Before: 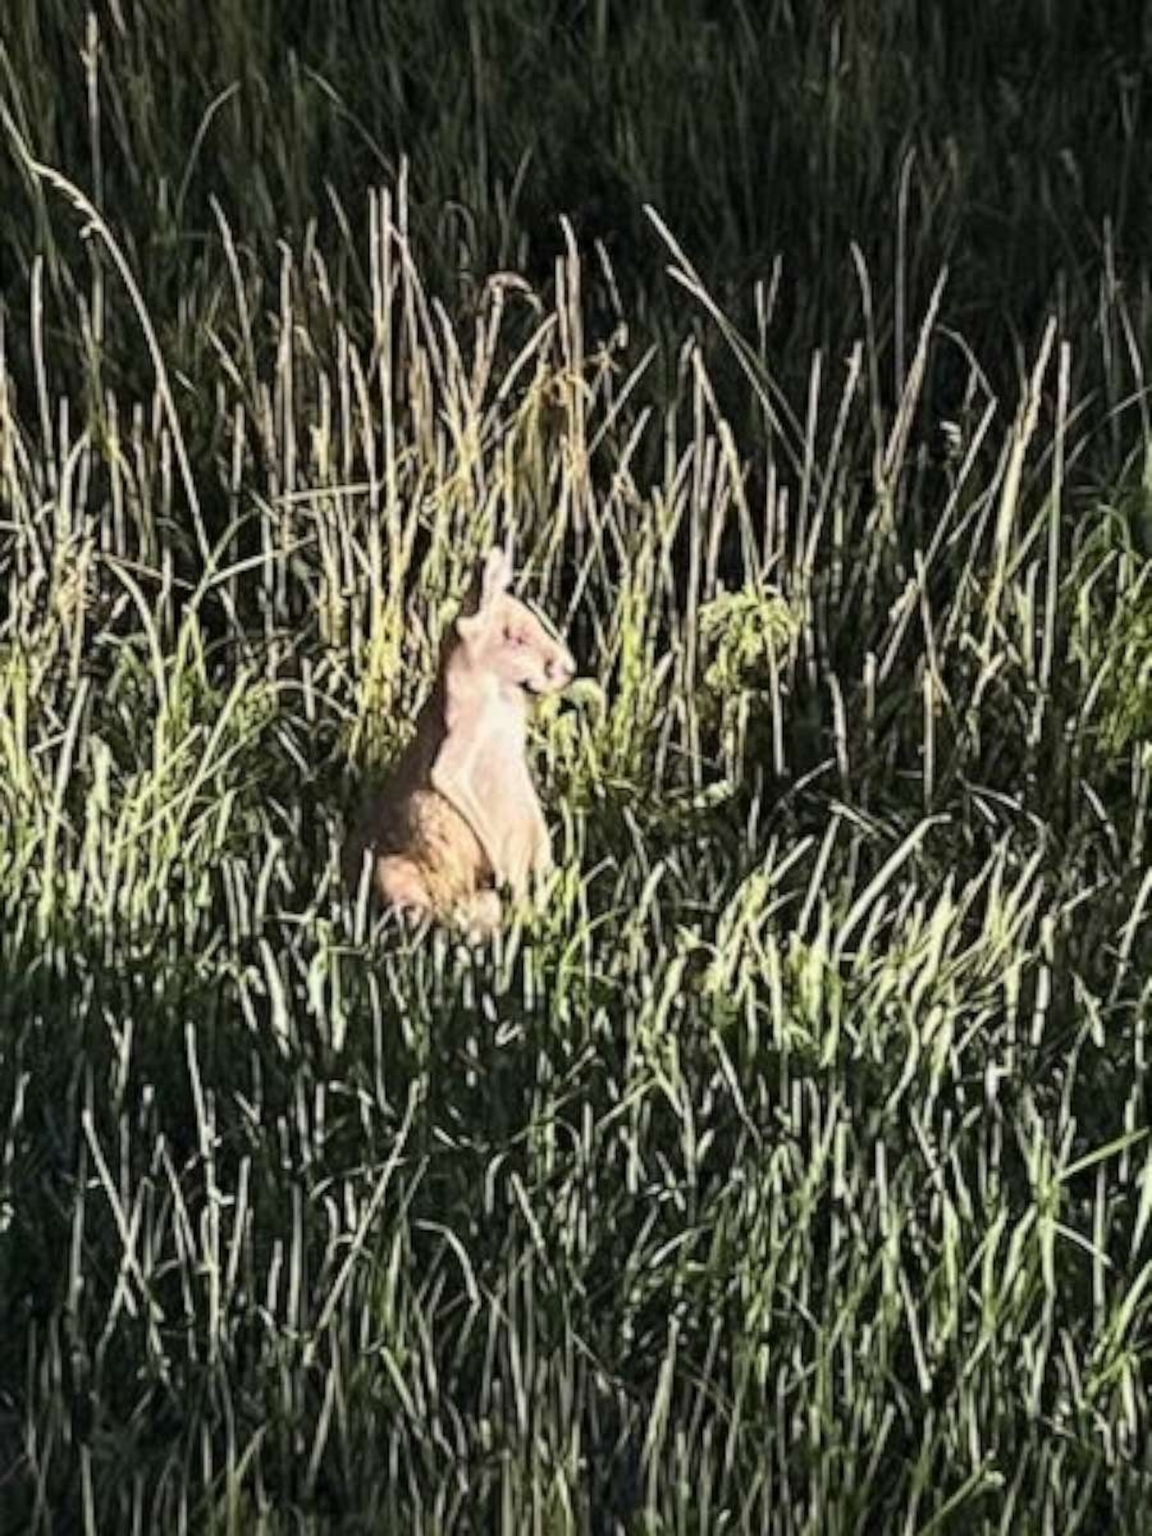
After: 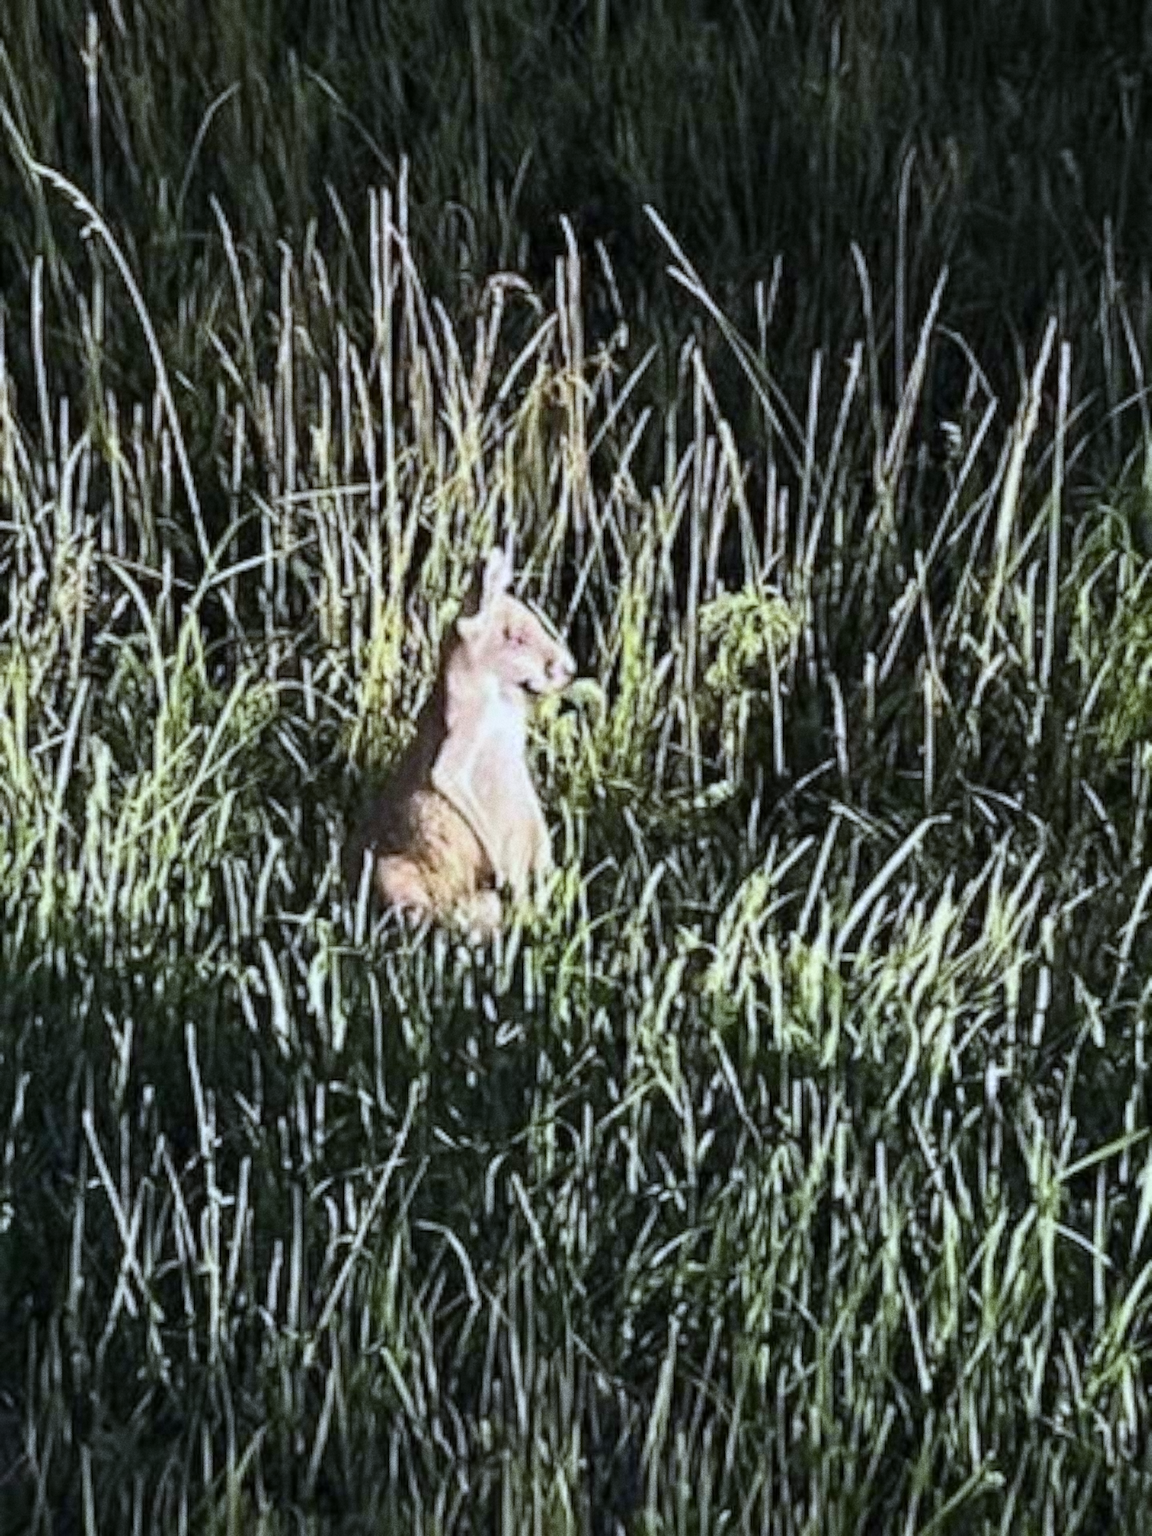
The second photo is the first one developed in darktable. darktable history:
grain: coarseness 8.68 ISO, strength 31.94%
white balance: red 0.931, blue 1.11
